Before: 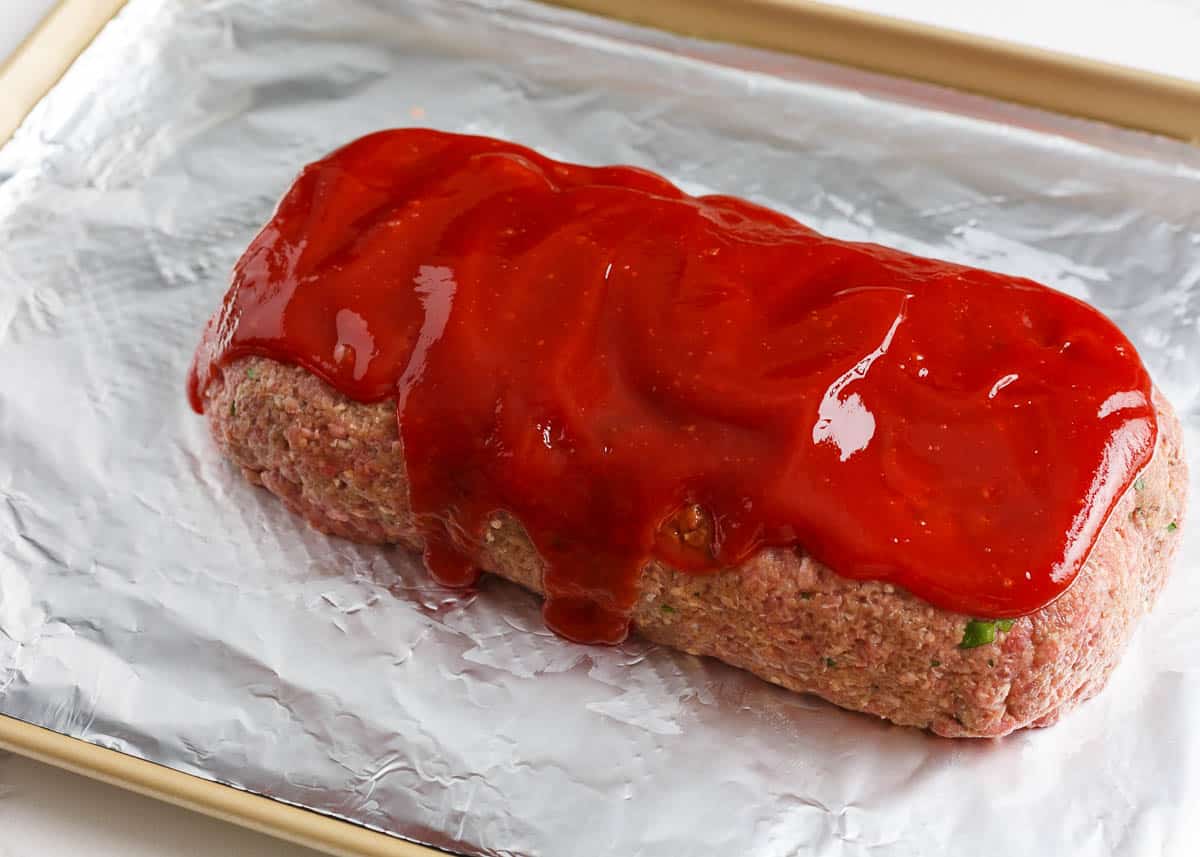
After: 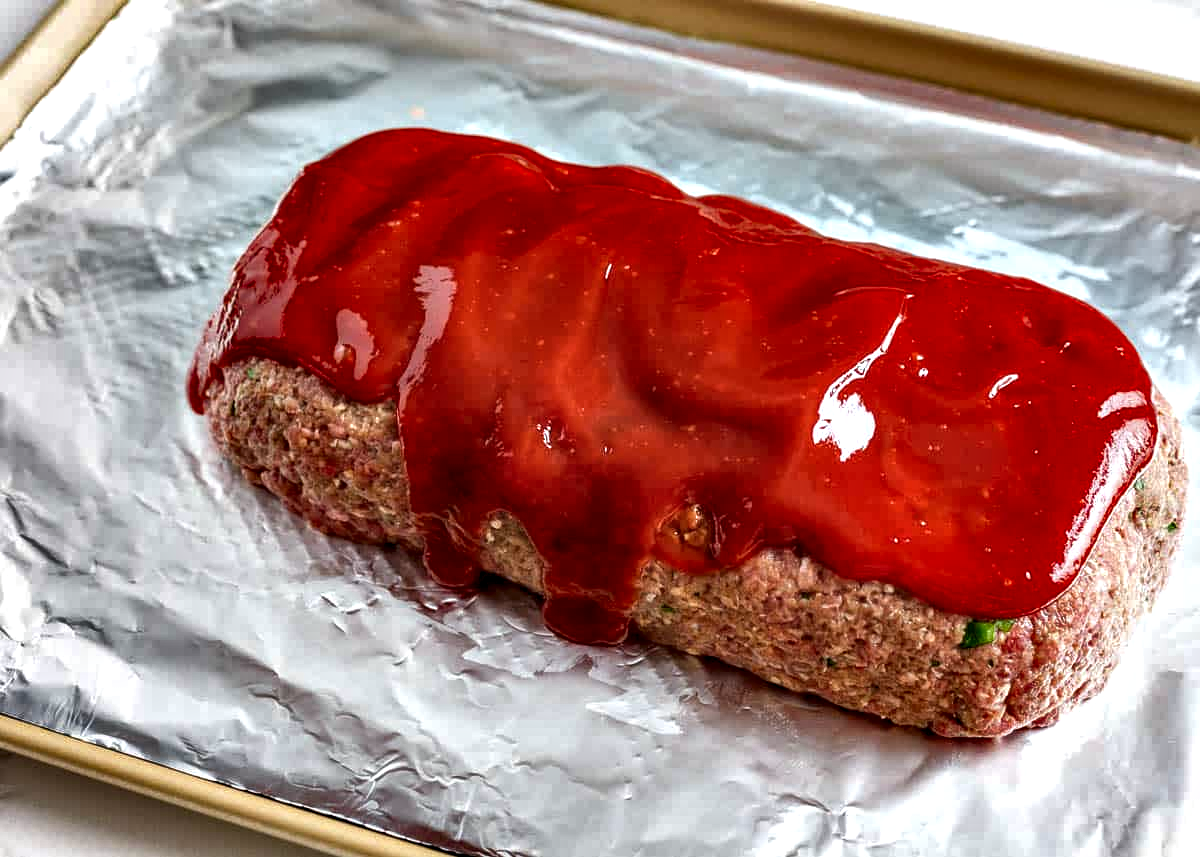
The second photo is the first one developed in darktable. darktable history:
local contrast: on, module defaults
shadows and highlights: soften with gaussian
contrast equalizer: octaves 7, y [[0.627 ×6], [0.563 ×6], [0 ×6], [0 ×6], [0 ×6]]
